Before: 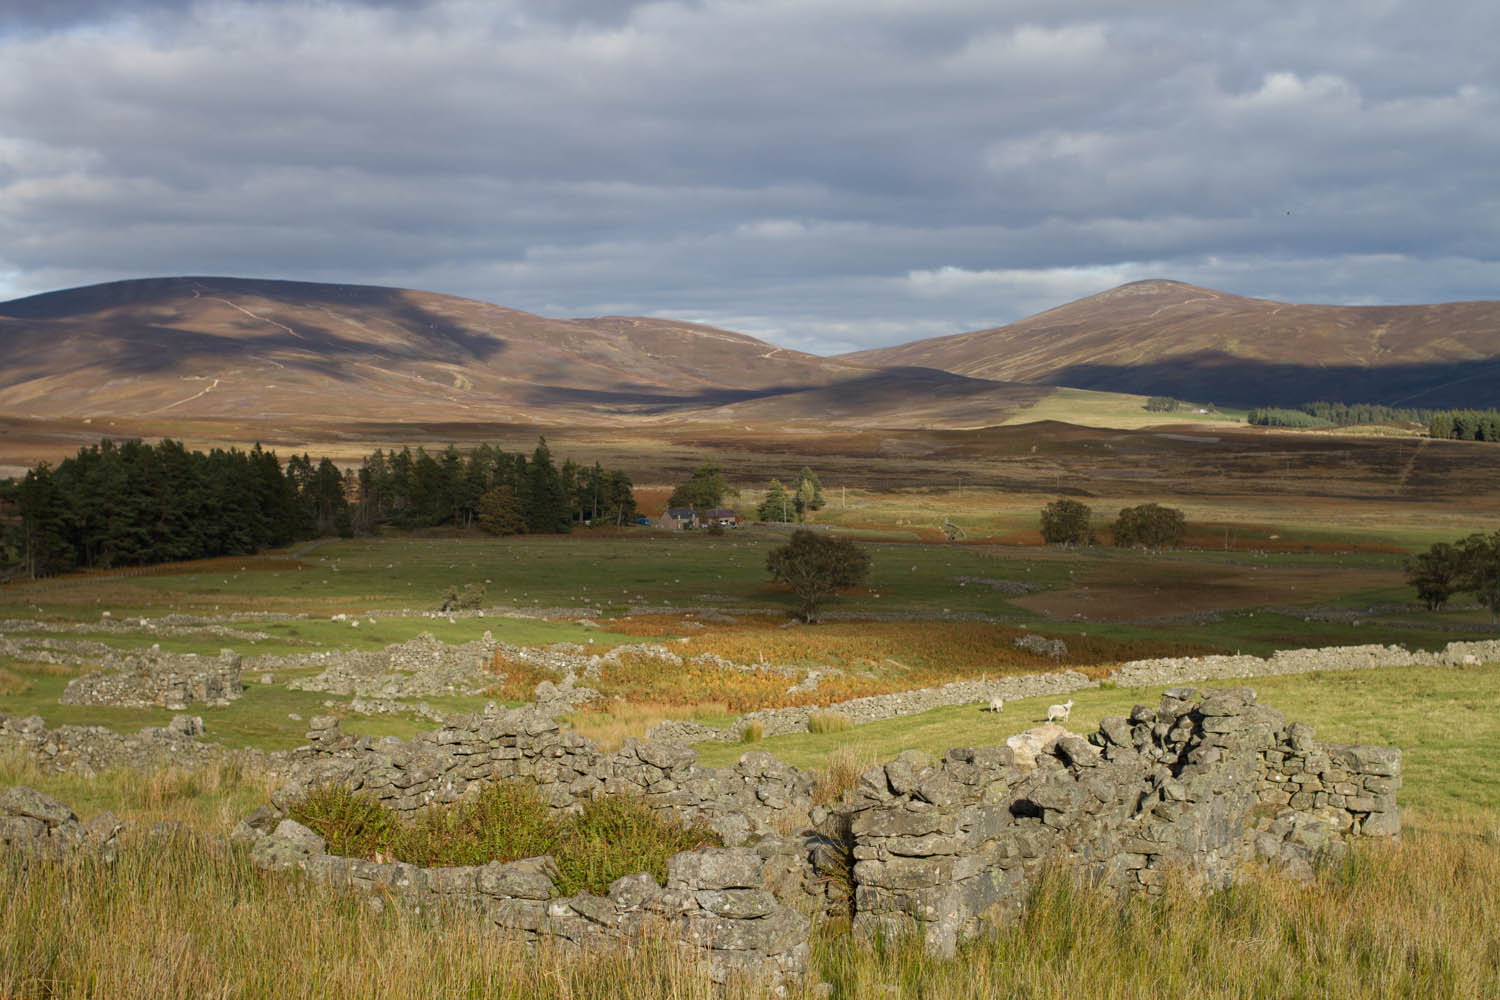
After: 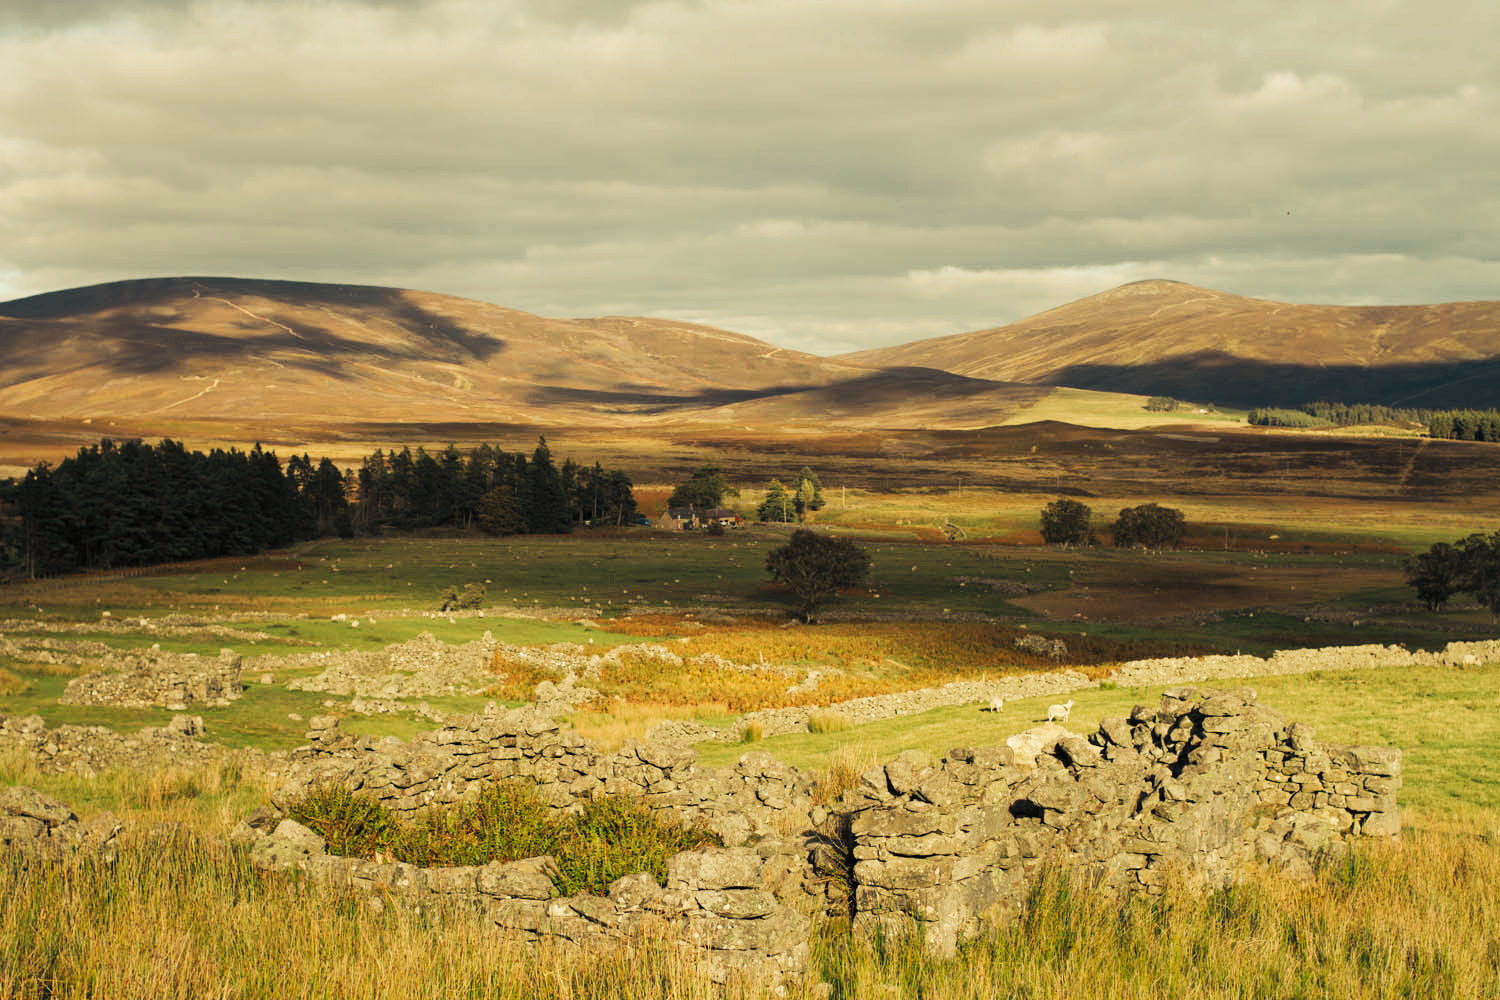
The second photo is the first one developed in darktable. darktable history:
tone curve: curves: ch0 [(0, 0) (0.003, 0.003) (0.011, 0.011) (0.025, 0.024) (0.044, 0.043) (0.069, 0.068) (0.1, 0.098) (0.136, 0.133) (0.177, 0.174) (0.224, 0.22) (0.277, 0.272) (0.335, 0.329) (0.399, 0.391) (0.468, 0.459) (0.543, 0.542) (0.623, 0.622) (0.709, 0.708) (0.801, 0.8) (0.898, 0.897) (1, 1)], preserve colors none
color look up table: target L [97.35, 95.67, 92.67, 92.88, 80.66, 80.62, 79.17, 69.53, 68.49, 66.71, 49.53, 48.67, 11.94, 9.227, 200, 88.62, 84.25, 84.18, 84.35, 73.87, 65.57, 60.87, 54.59, 50.71, 50.31, 25.76, 3.299, 0, 90.81, 84.88, 90.96, 87.64, 90.38, 74.26, 71.7, 82.31, 82.86, 63.77, 75.61, 41.96, 31.88, 25.64, 30.86, 10.23, 94.54, 93.53, 86.93, 72.57, 22.89], target a [-4.336, -11.67, -18.99, -22.24, -16.91, -15.61, -5.424, -55.85, 1.99, -33.8, -42.43, -0.8, -7.181, -14.17, 0, 3.881, 9.259, 9.376, 15.39, 33.43, 8.45, 55.29, 46.43, 28.59, 62.37, 47.35, 7.481, 0, 7.593, -4.844, 8.796, 5.005, 6.73, 17.79, 41.31, 3.545, 8.929, 12.72, 13.51, 63.78, 10.27, 13.54, 26.78, 13.39, -16.65, -2.737, -16.02, -20.79, -17.83], target b [26.19, 44.05, 25.79, 37.51, 59.31, 25.1, 35.87, 57.18, 69.3, 34.35, 42.66, 34.58, 9.84, 4.612, 0, 24.41, 77.6, 61.45, 34.43, 50.05, 29.71, 68.4, 58.39, 39.31, 35.65, 30.7, 1.008, 0, 17.77, -4.417, 8.63, 11.54, 2.478, 24.78, 21.51, -9.693, -8.204, 13.55, 14.65, 11.54, 6.033, -32.09, -32.37, -10.94, 1.818, 1.692, -2.131, 4.968, -5.984], num patches 49
